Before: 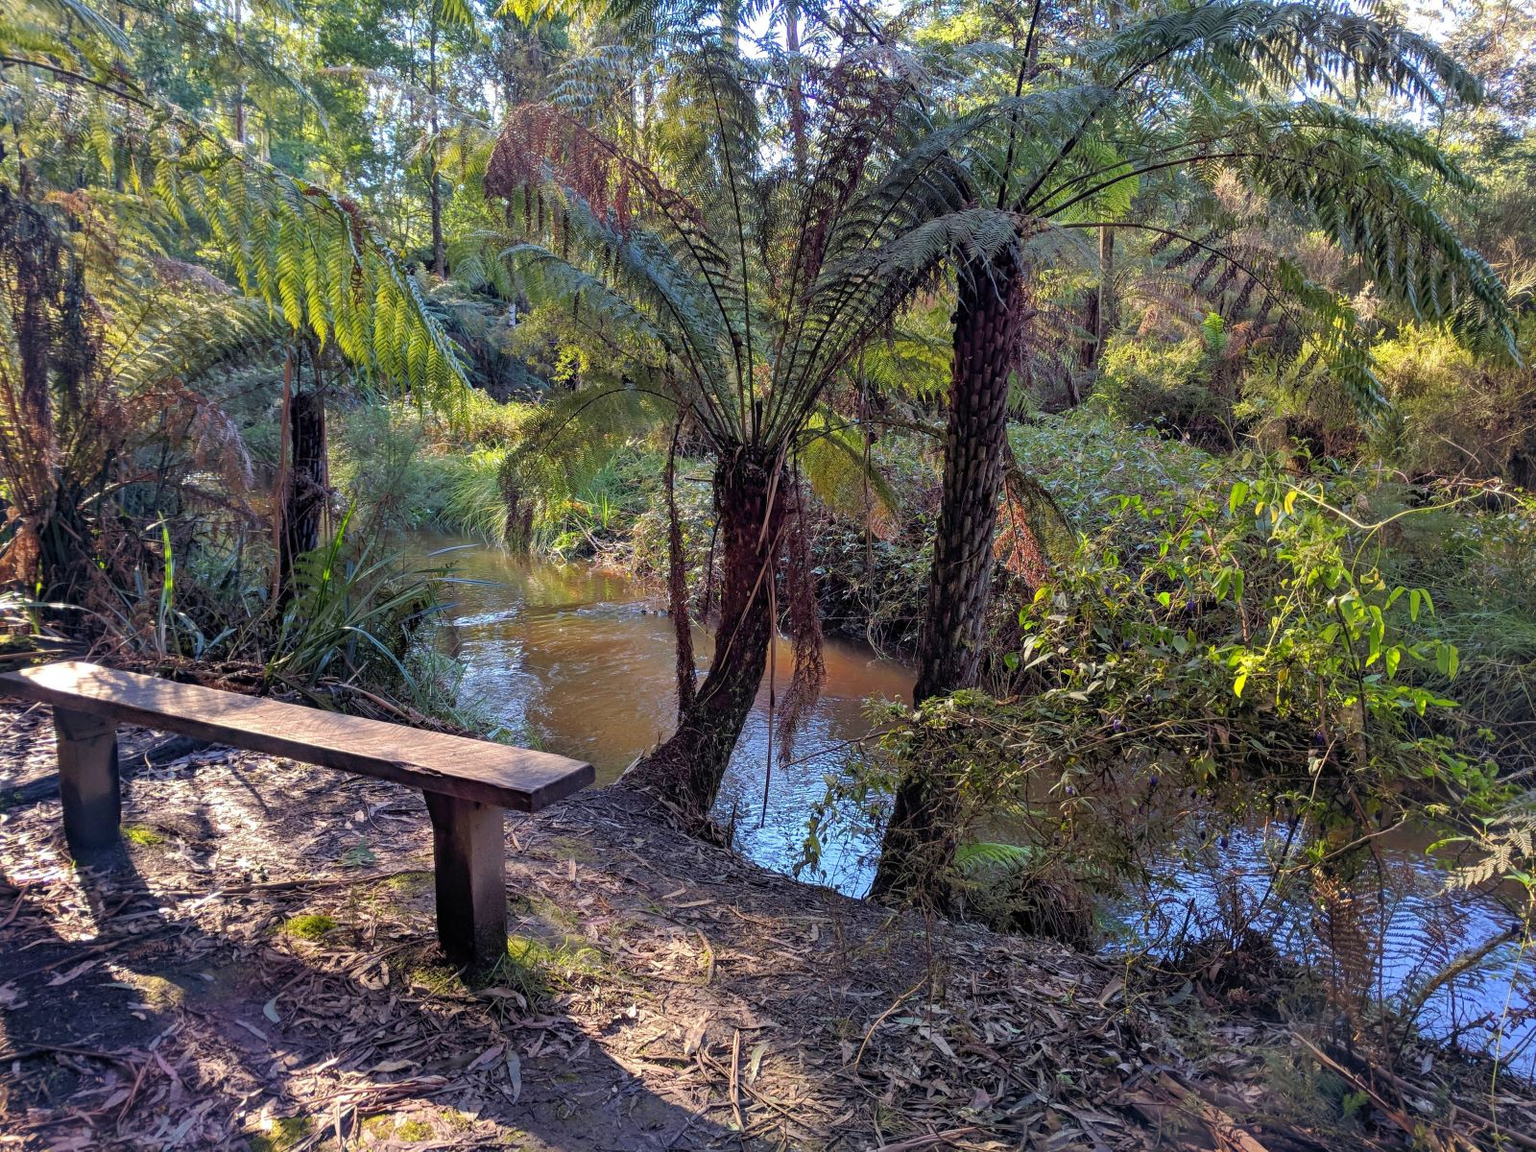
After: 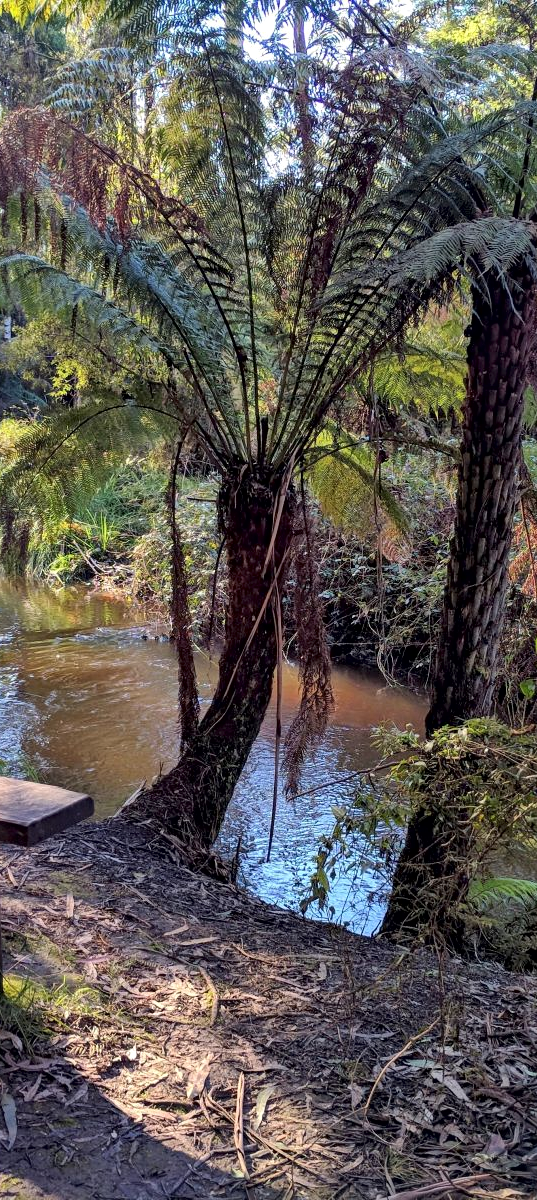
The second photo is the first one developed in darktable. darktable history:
local contrast: mode bilateral grid, contrast 20, coarseness 50, detail 172%, midtone range 0.2
crop: left 32.896%, right 33.496%
